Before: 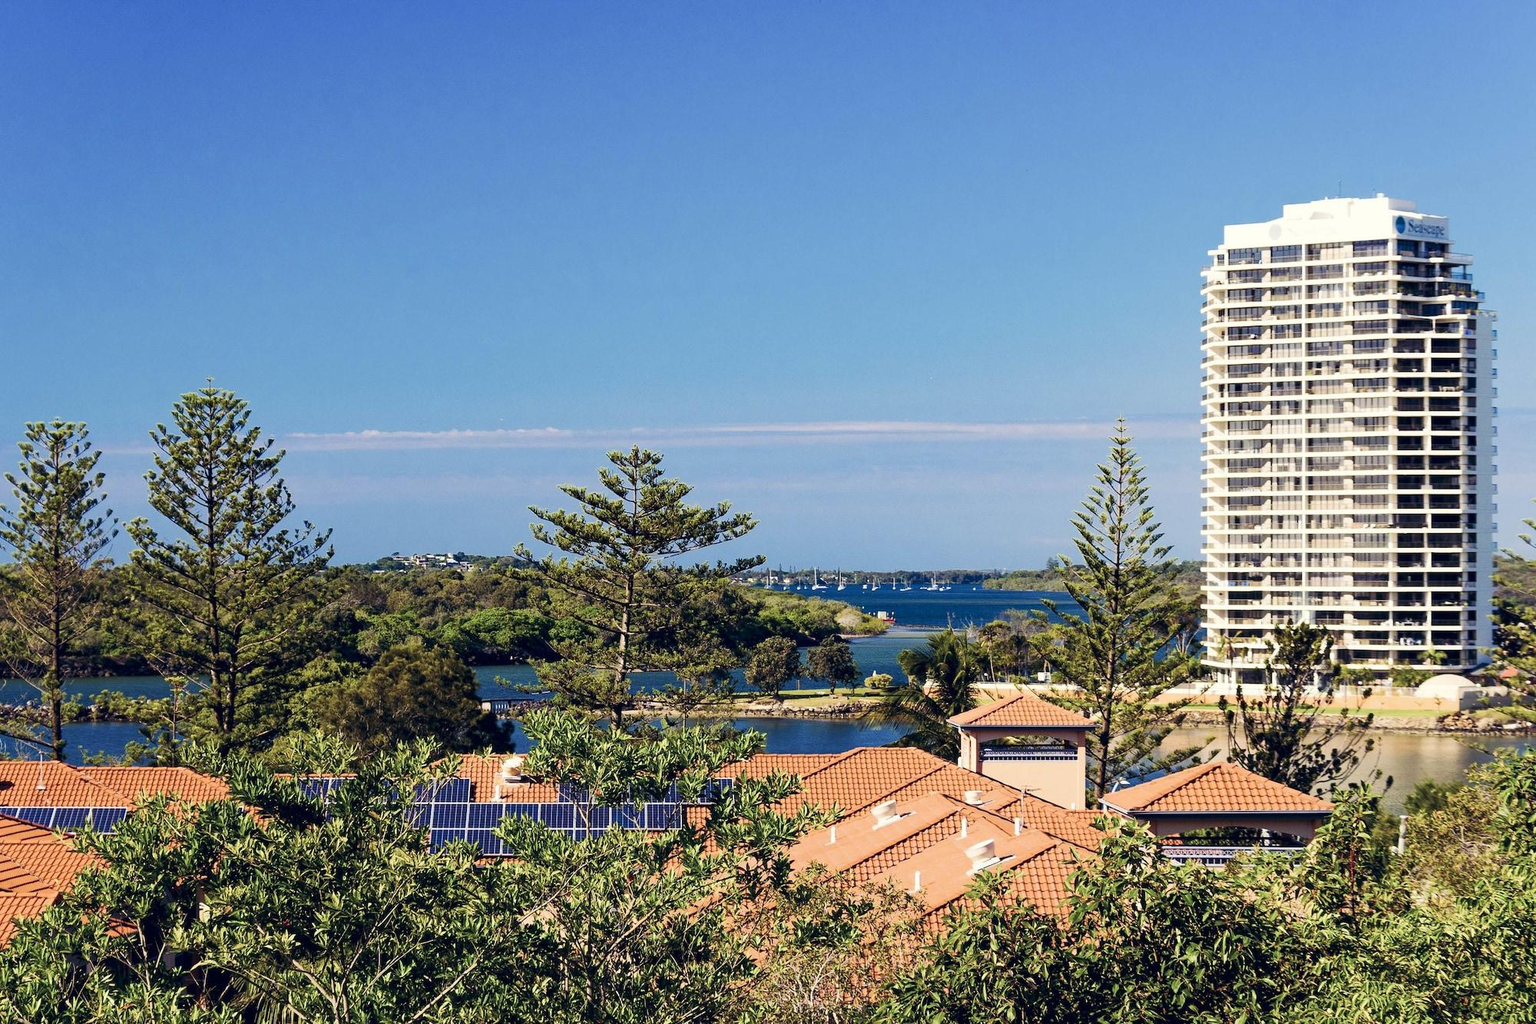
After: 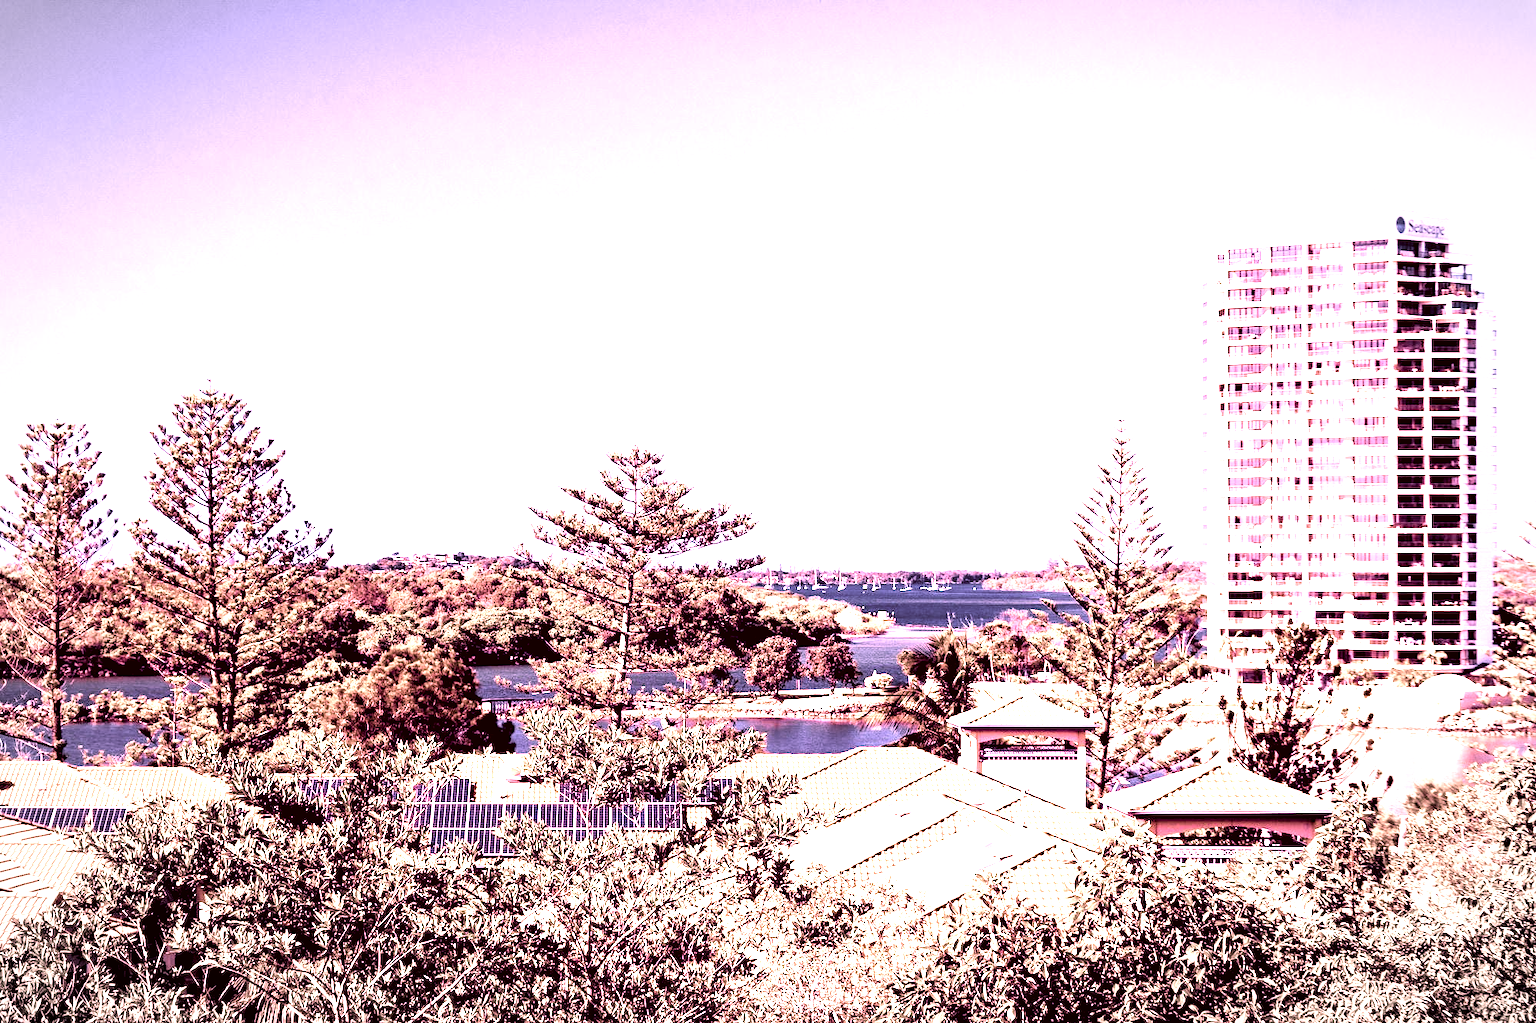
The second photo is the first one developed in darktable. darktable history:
tone curve: curves: ch0 [(0, 0) (0.004, 0.001) (0.133, 0.112) (0.325, 0.362) (0.832, 0.893) (1, 1)], color space Lab, linked channels, preserve colors none
levels: levels [0, 0.394, 0.787]
exposure: black level correction 0.012, compensate highlight preservation false
color correction: highlights a* -7.23, highlights b* -0.161, shadows a* 20.08, shadows b* 11.73
vignetting: fall-off start 87%, automatic ratio true
color zones: curves: ch1 [(0, 0.34) (0.143, 0.164) (0.286, 0.152) (0.429, 0.176) (0.571, 0.173) (0.714, 0.188) (0.857, 0.199) (1, 0.34)]
white balance: red 2.421, blue 1.533
